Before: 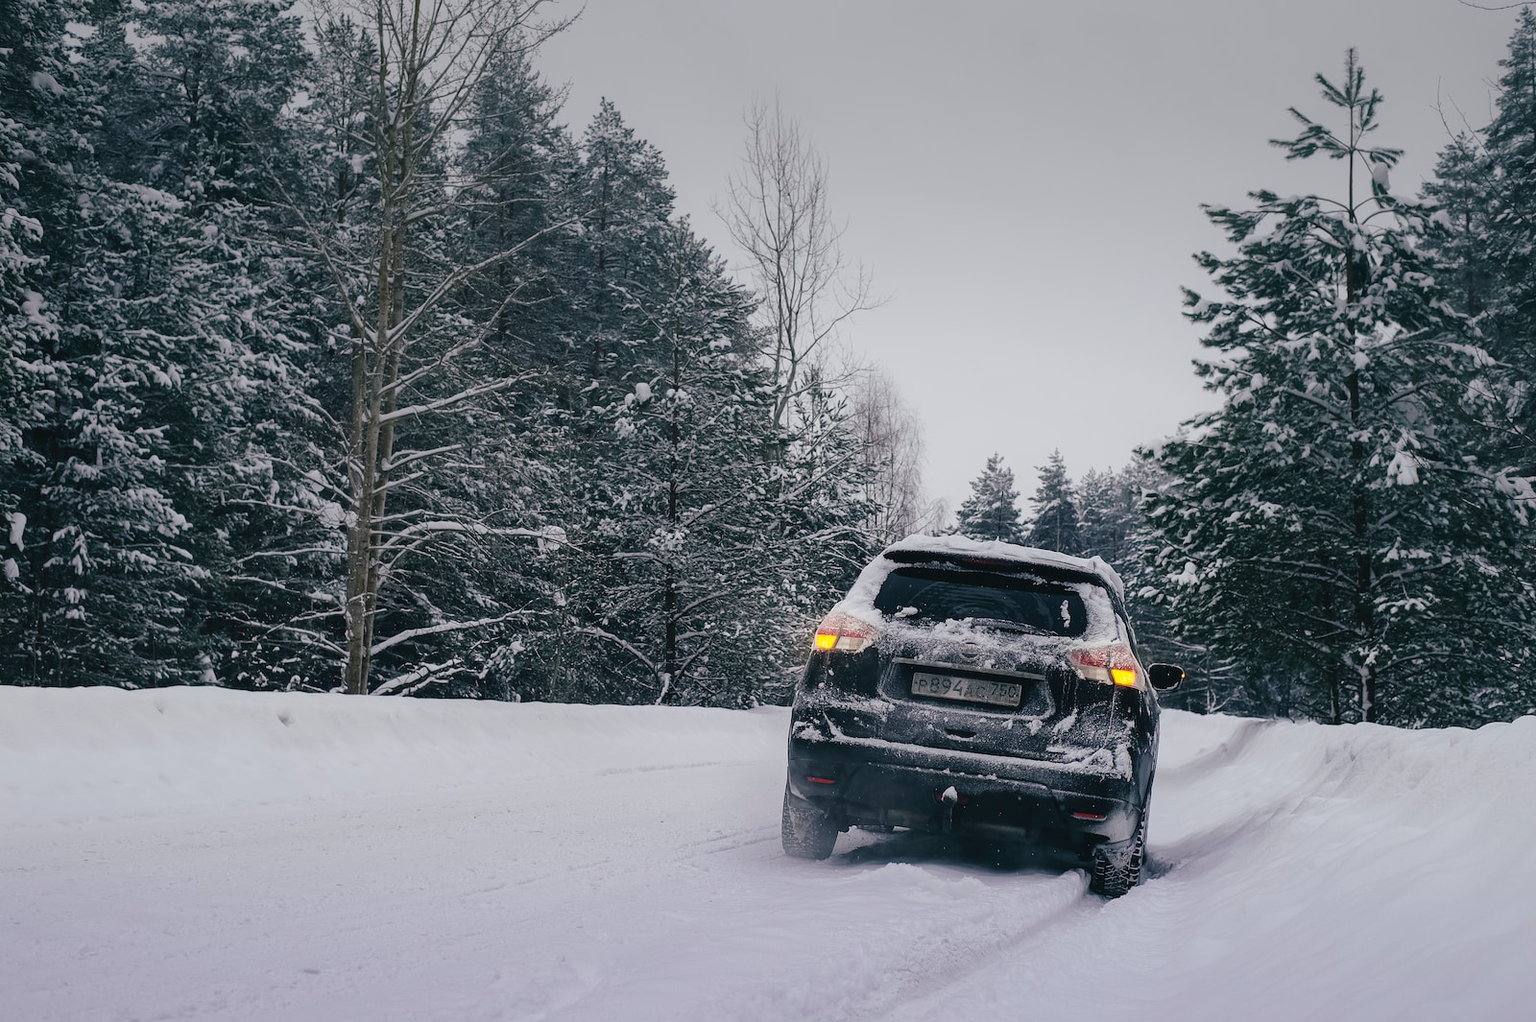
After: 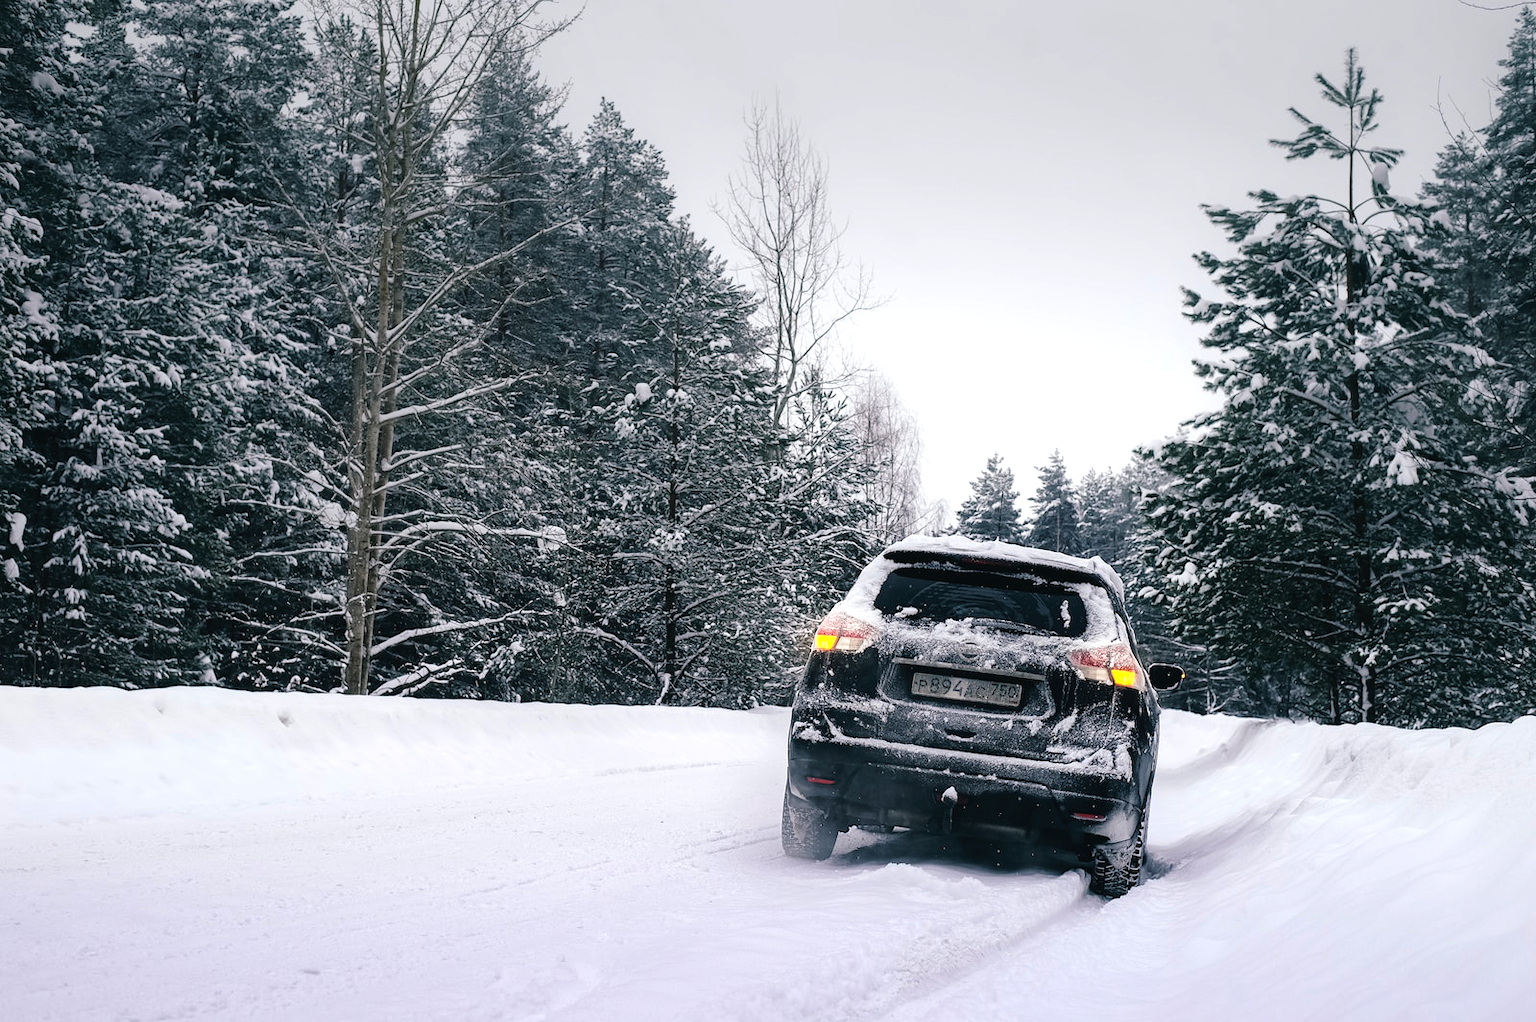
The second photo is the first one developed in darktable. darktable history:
tone equalizer: -8 EV -0.783 EV, -7 EV -0.727 EV, -6 EV -0.598 EV, -5 EV -0.417 EV, -3 EV 0.388 EV, -2 EV 0.6 EV, -1 EV 0.687 EV, +0 EV 0.777 EV
